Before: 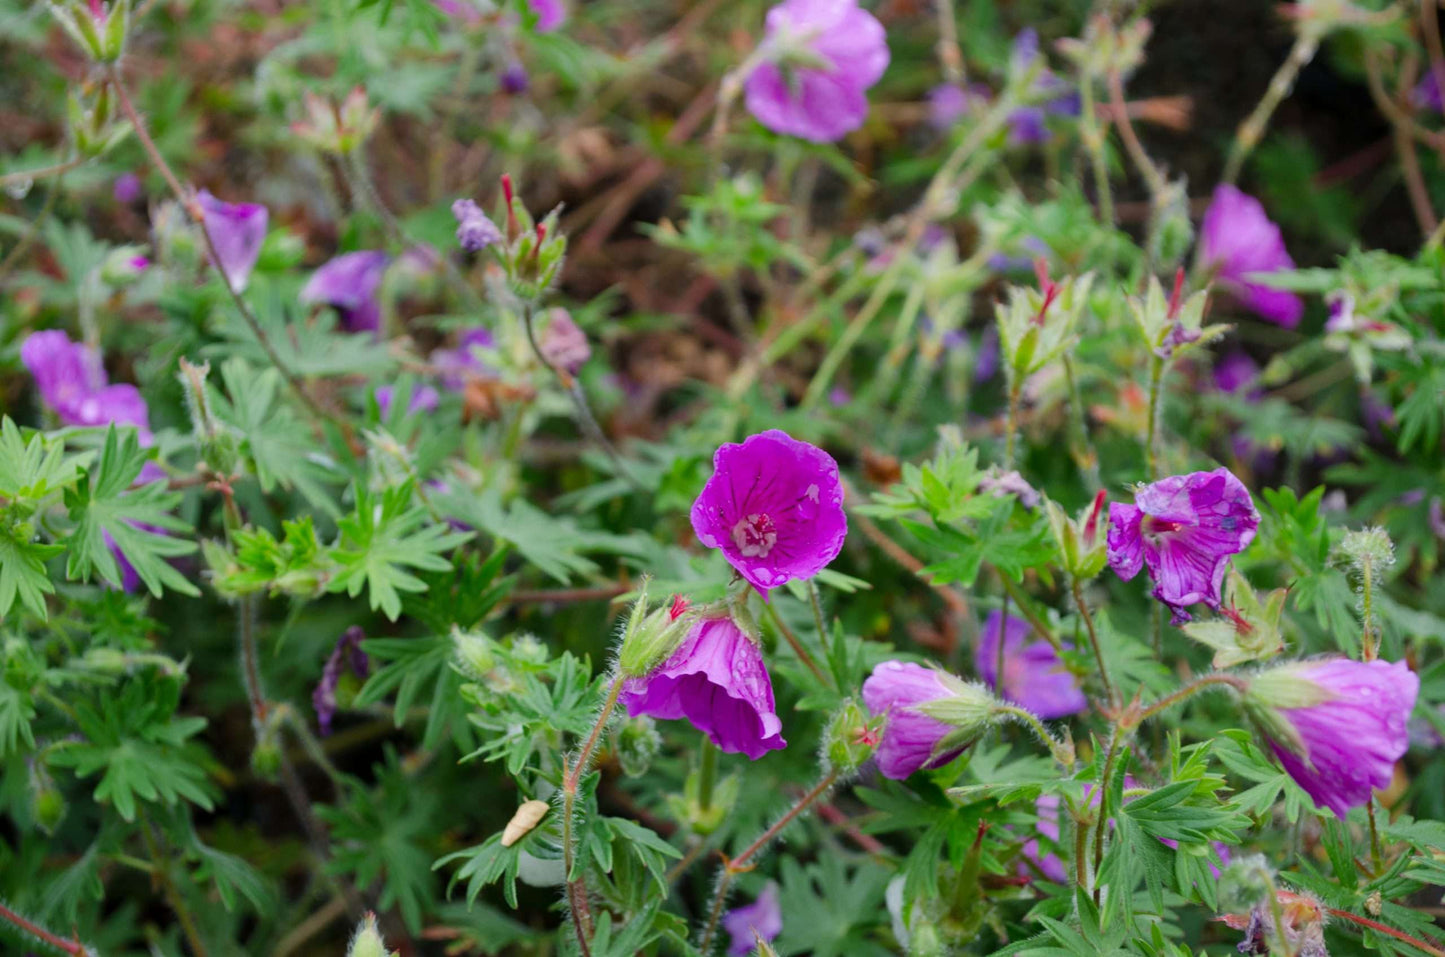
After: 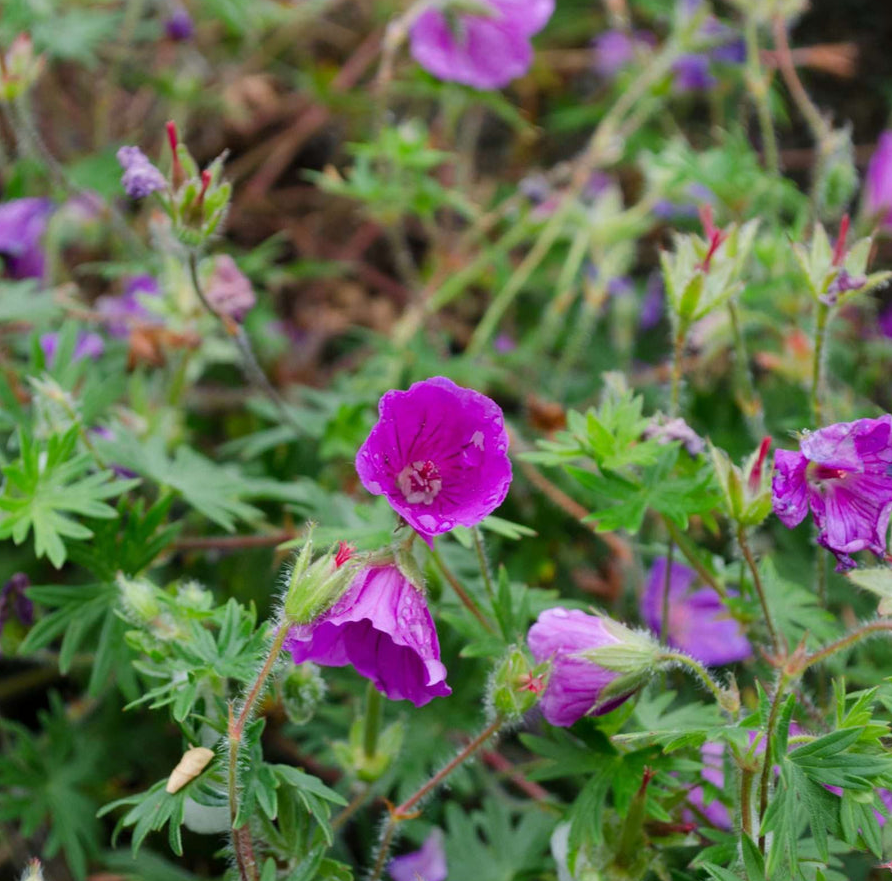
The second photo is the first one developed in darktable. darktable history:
crop and rotate: left 23.241%, top 5.631%, right 15.021%, bottom 2.283%
